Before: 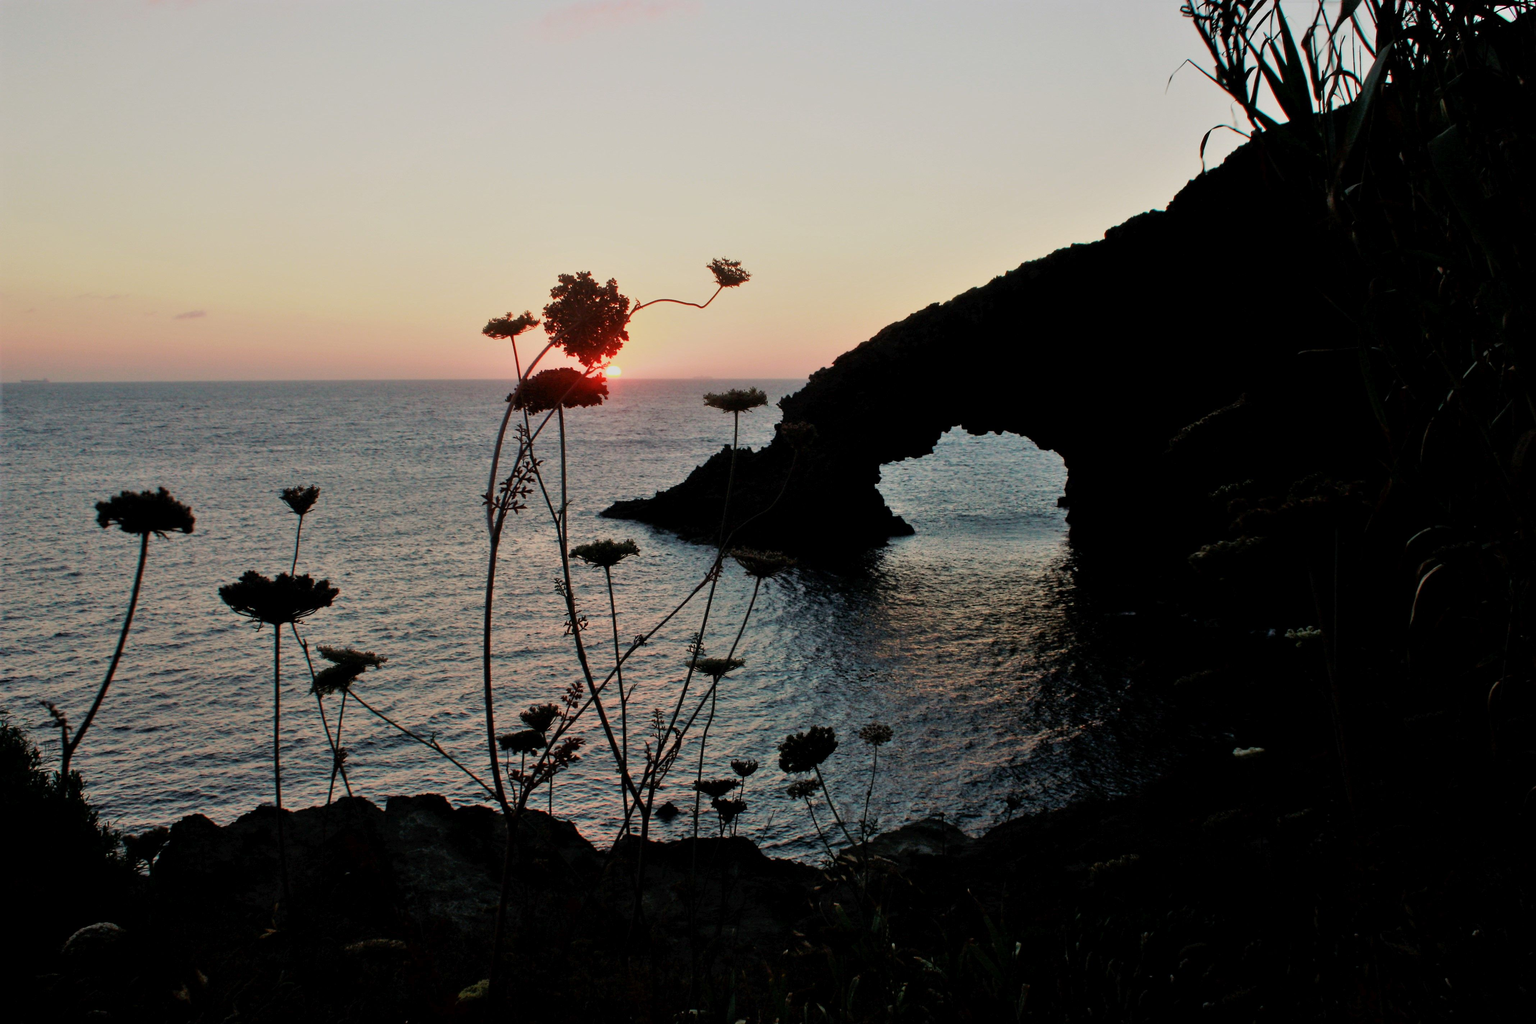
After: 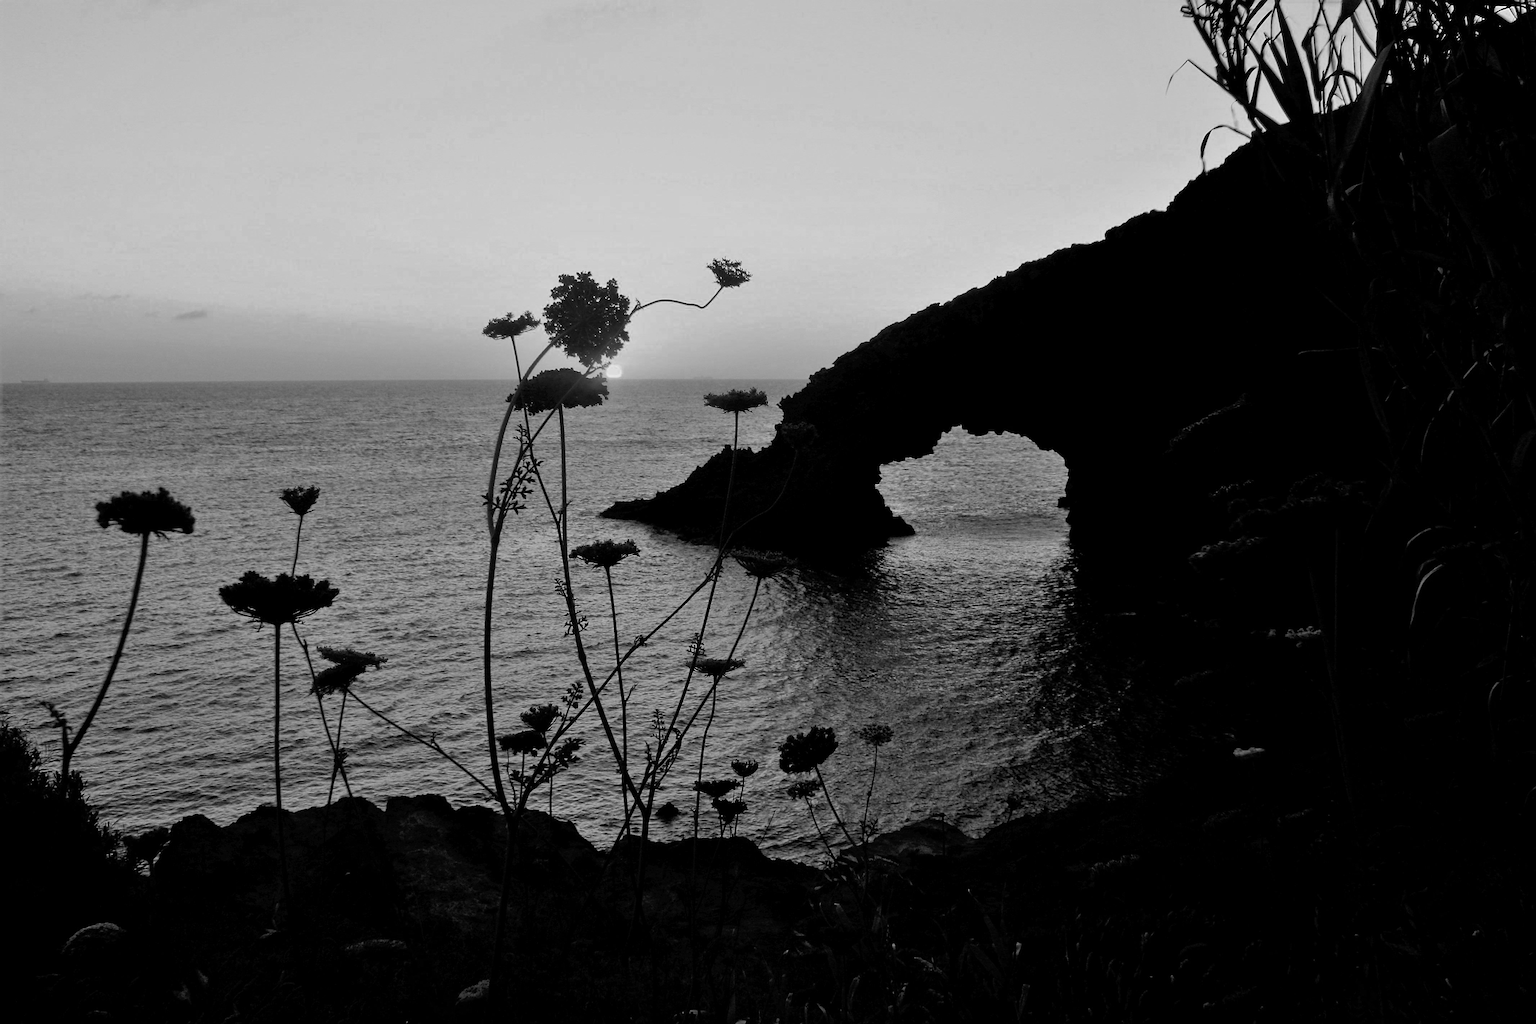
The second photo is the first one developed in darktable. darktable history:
color zones: curves: ch0 [(0.002, 0.593) (0.143, 0.417) (0.285, 0.541) (0.455, 0.289) (0.608, 0.327) (0.727, 0.283) (0.869, 0.571) (1, 0.603)]; ch1 [(0, 0) (0.143, 0) (0.286, 0) (0.429, 0) (0.571, 0) (0.714, 0) (0.857, 0)]
white balance: red 1, blue 1
sharpen: on, module defaults
